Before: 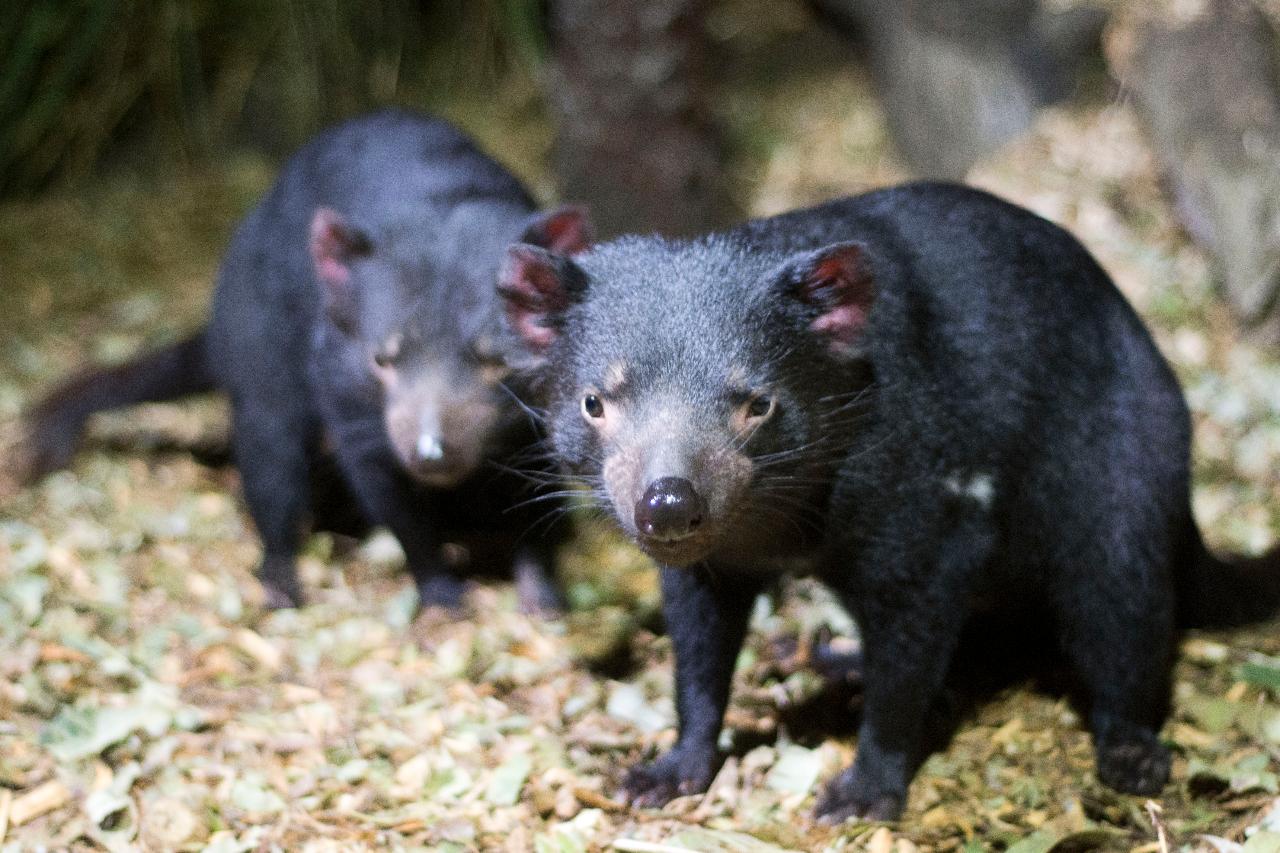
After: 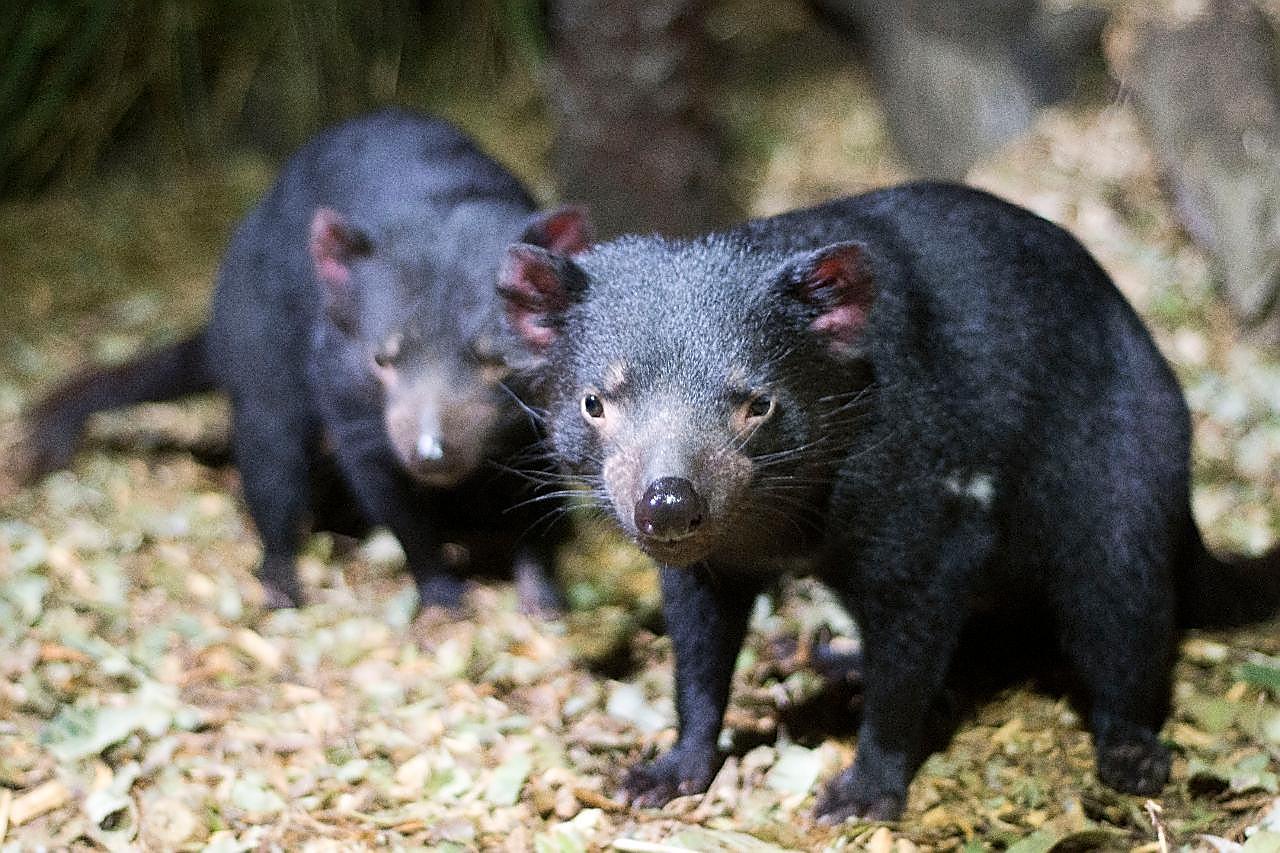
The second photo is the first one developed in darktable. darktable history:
sharpen: radius 1.393, amount 1.247, threshold 0.626
